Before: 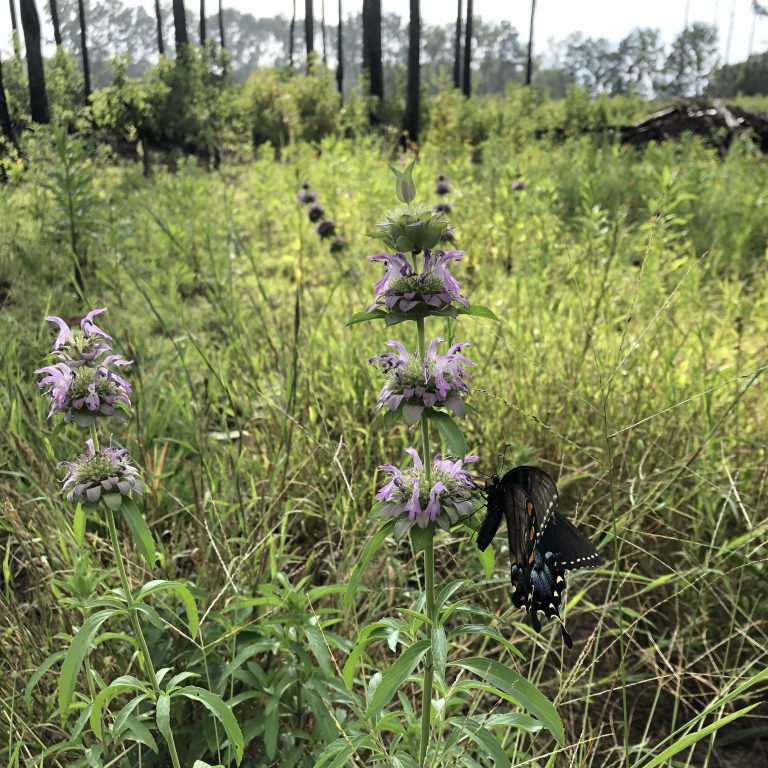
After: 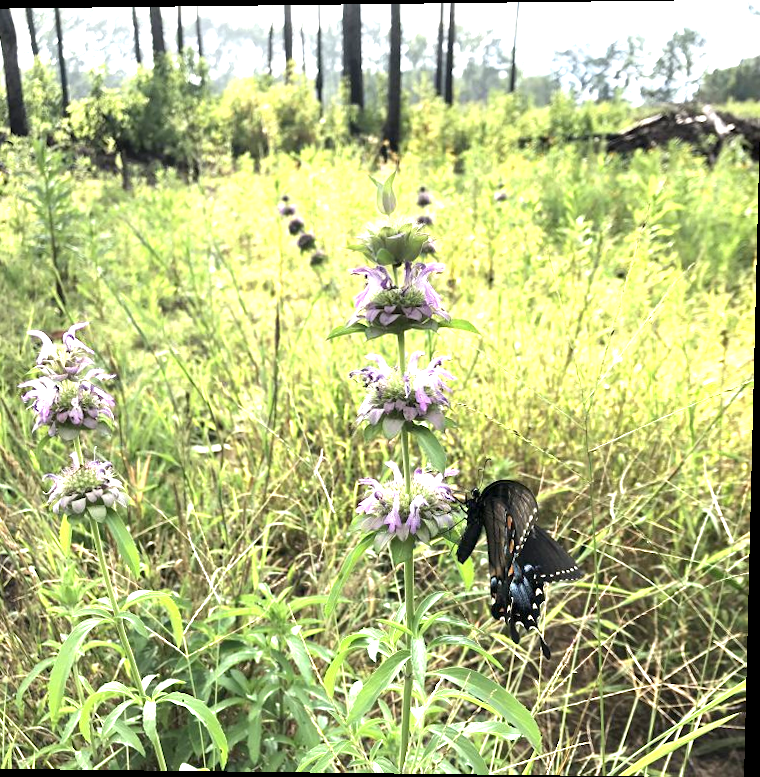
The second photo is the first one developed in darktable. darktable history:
crop and rotate: left 3.238%
rotate and perspective: lens shift (vertical) 0.048, lens shift (horizontal) -0.024, automatic cropping off
exposure: exposure 1.5 EV, compensate highlight preservation false
